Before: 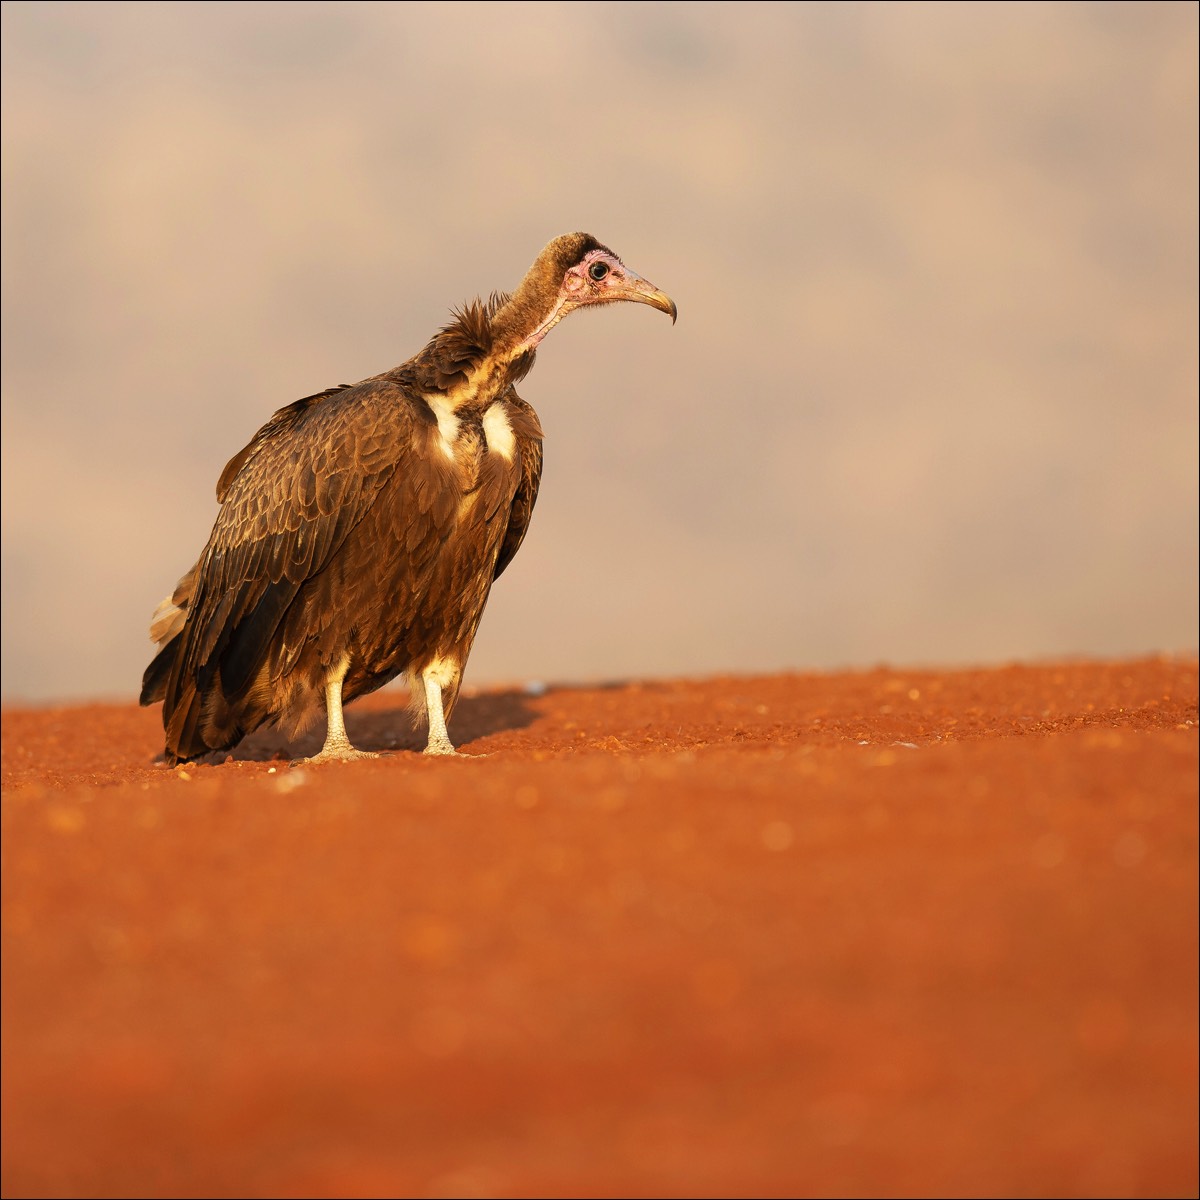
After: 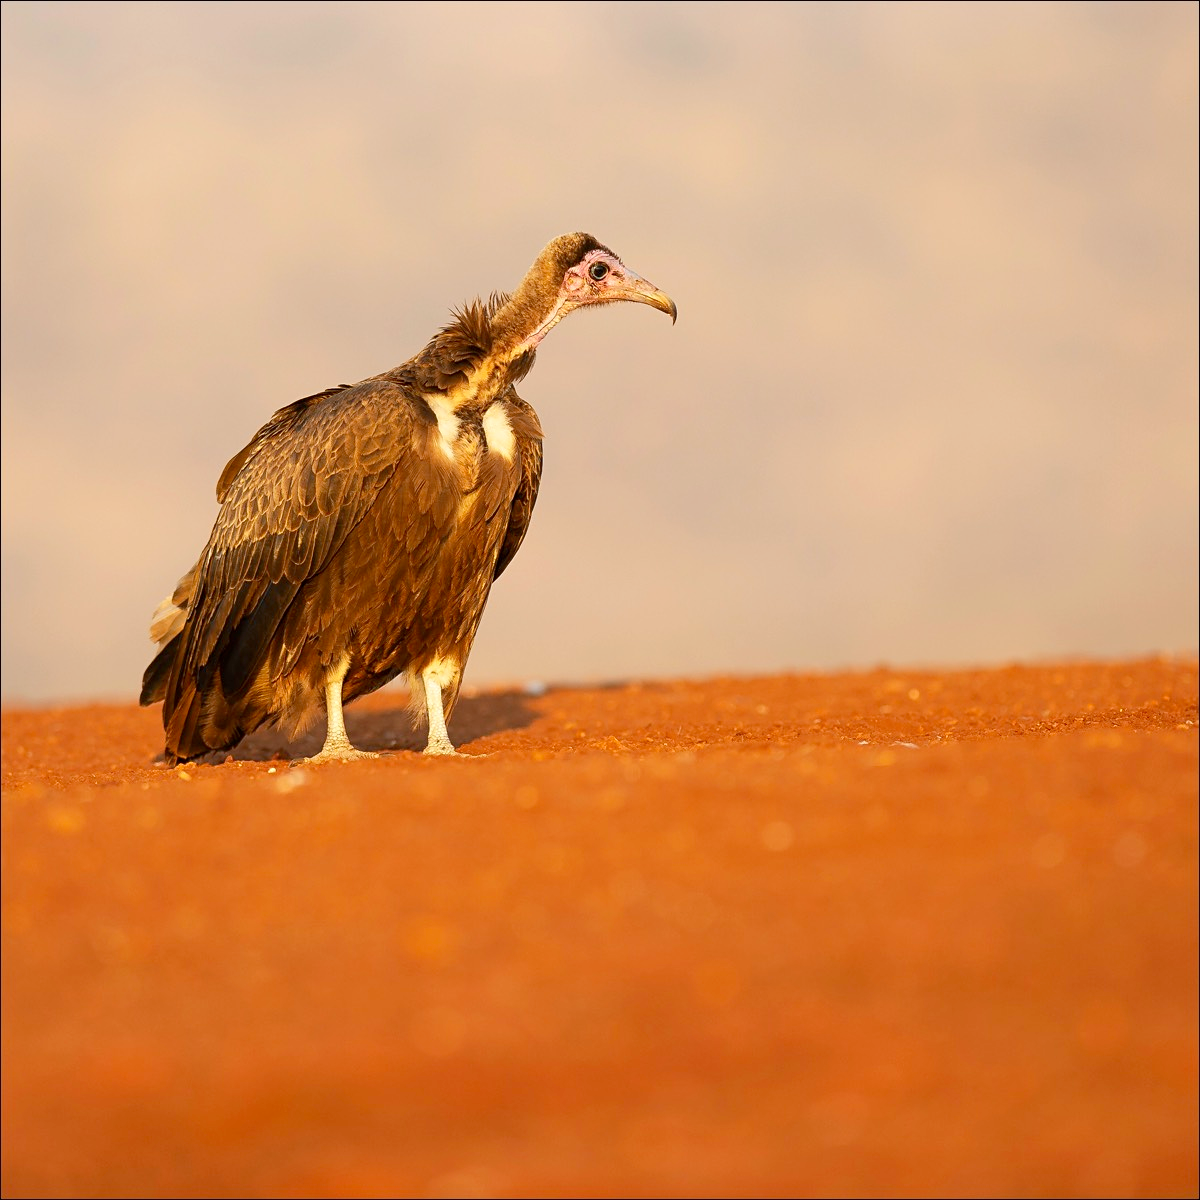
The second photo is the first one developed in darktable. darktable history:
sharpen: amount 0.2
contrast brightness saturation: contrast 0.08, saturation 0.2
